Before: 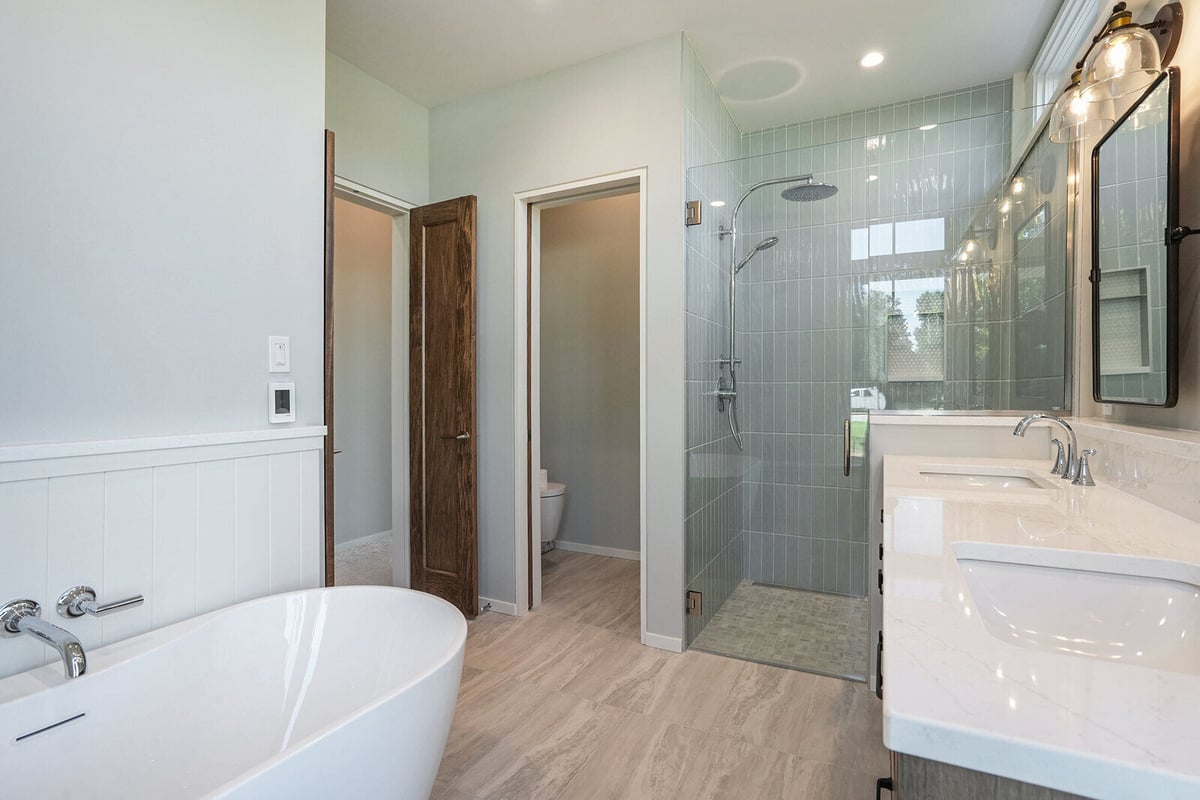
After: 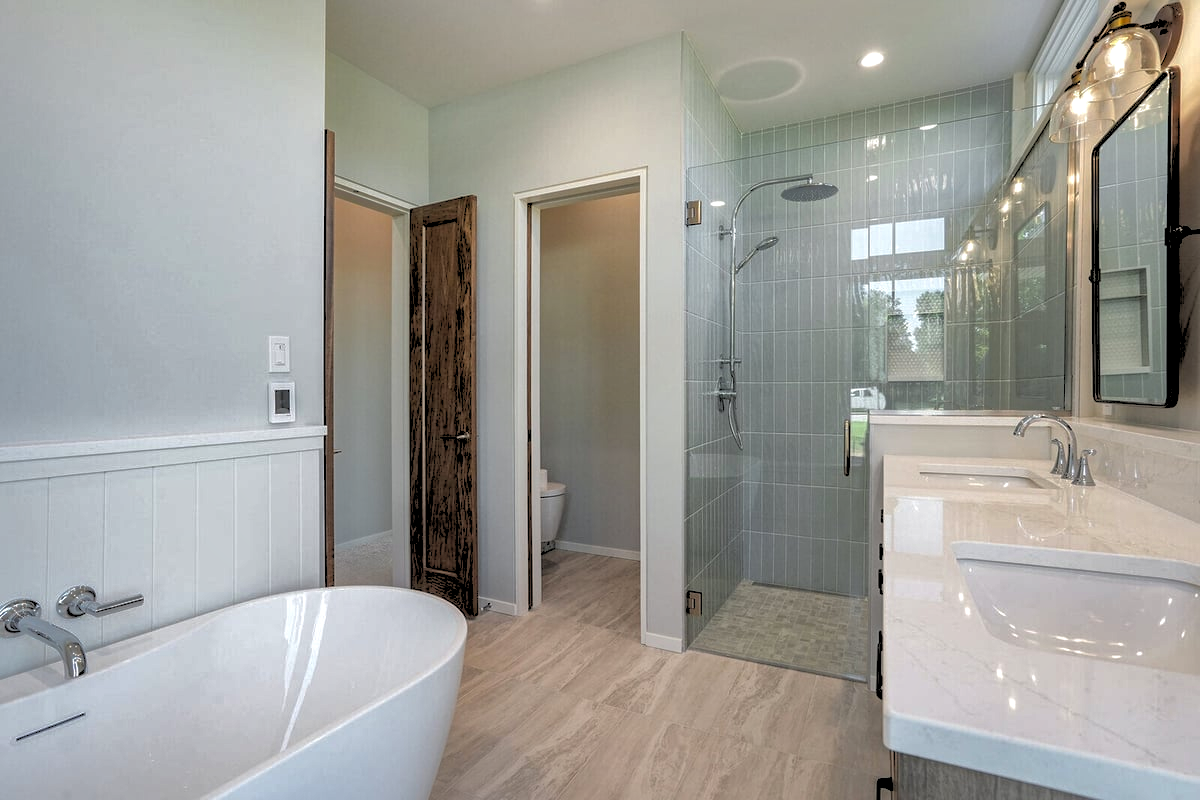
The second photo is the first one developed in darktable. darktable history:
local contrast: highlights 100%, shadows 100%, detail 120%, midtone range 0.2
rgb levels: levels [[0.029, 0.461, 0.922], [0, 0.5, 1], [0, 0.5, 1]]
shadows and highlights: shadows 60, highlights -60
